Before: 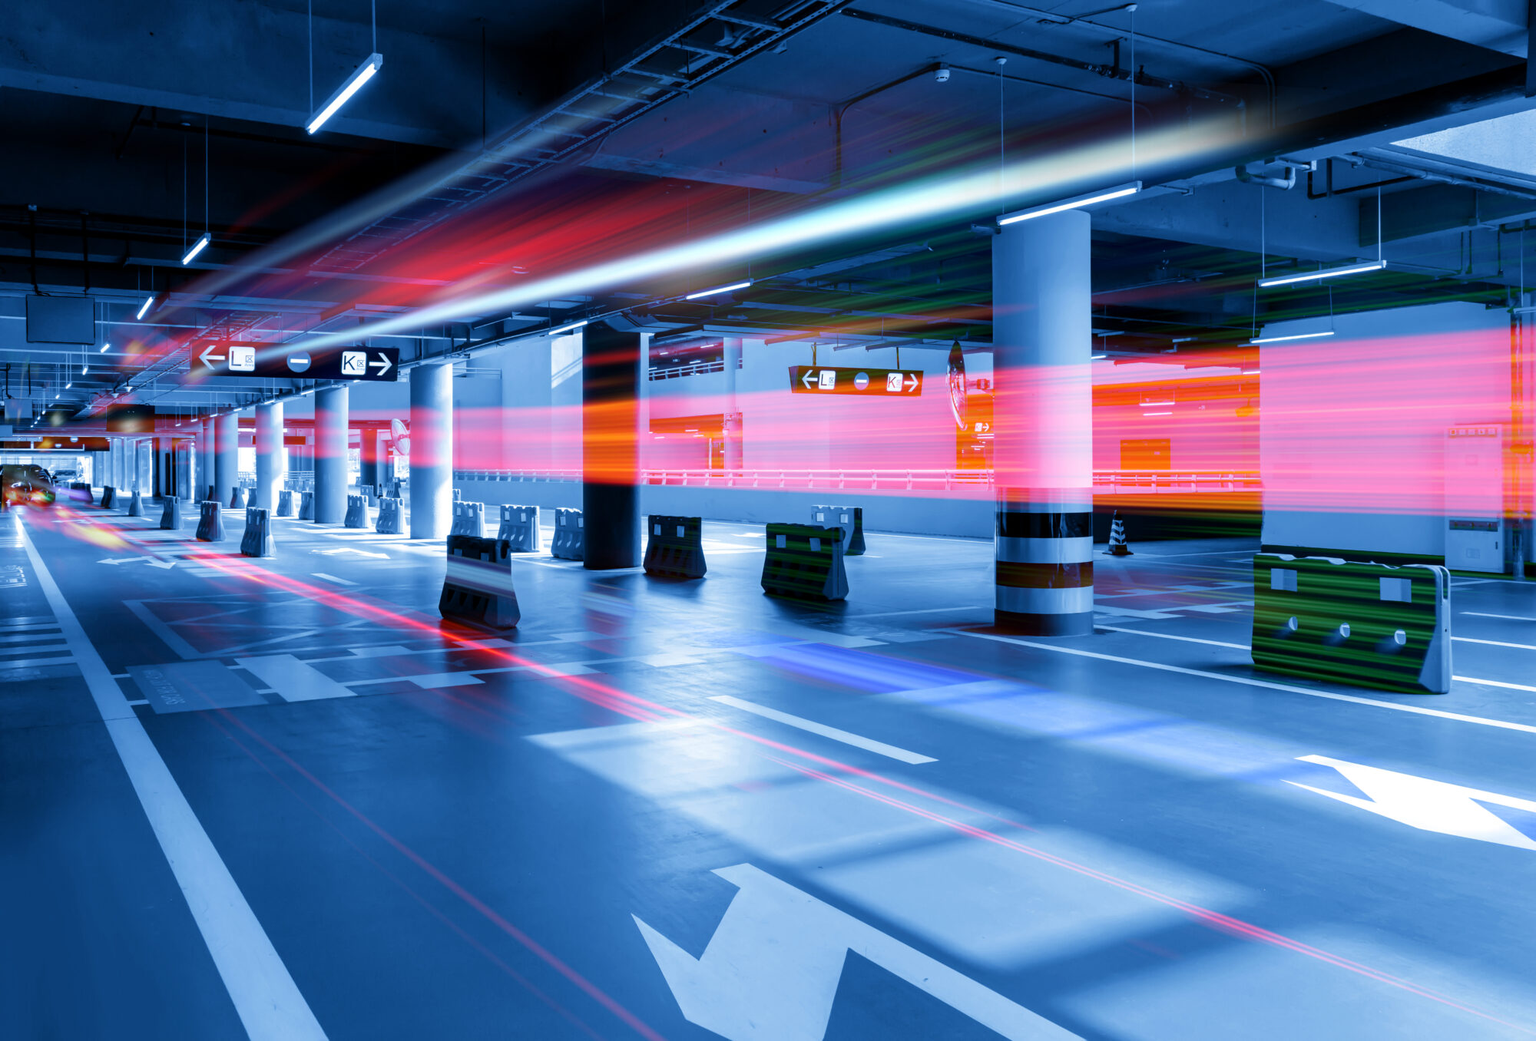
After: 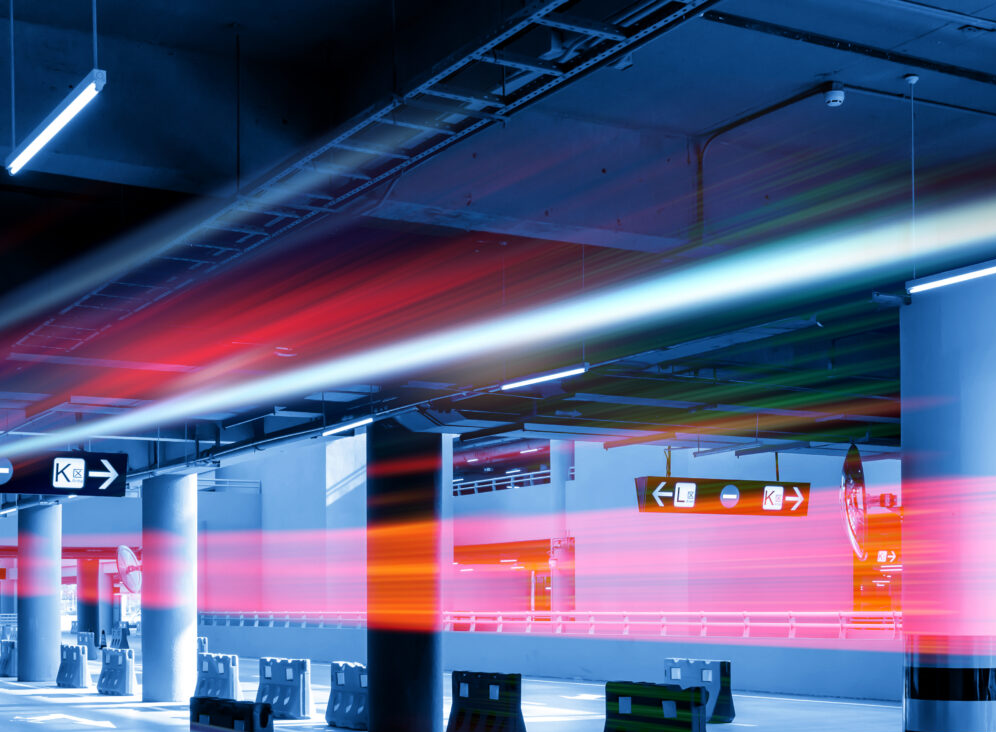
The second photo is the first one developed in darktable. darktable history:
crop: left 19.613%, right 30.538%, bottom 45.947%
